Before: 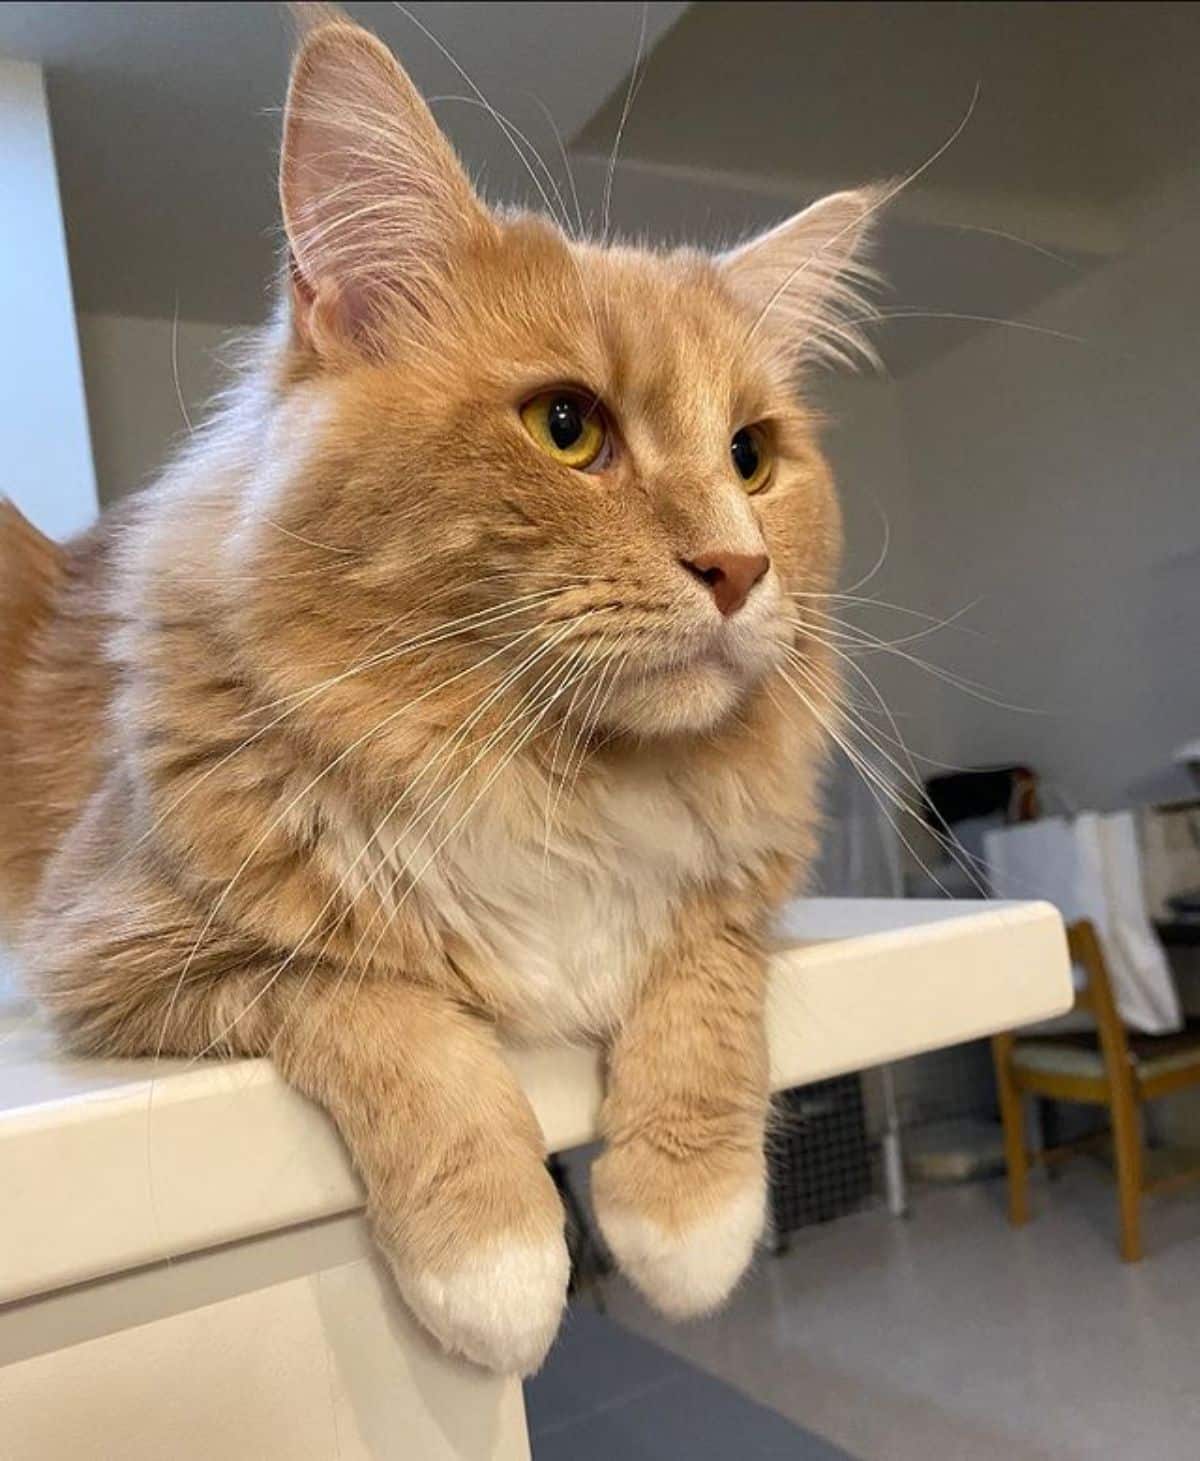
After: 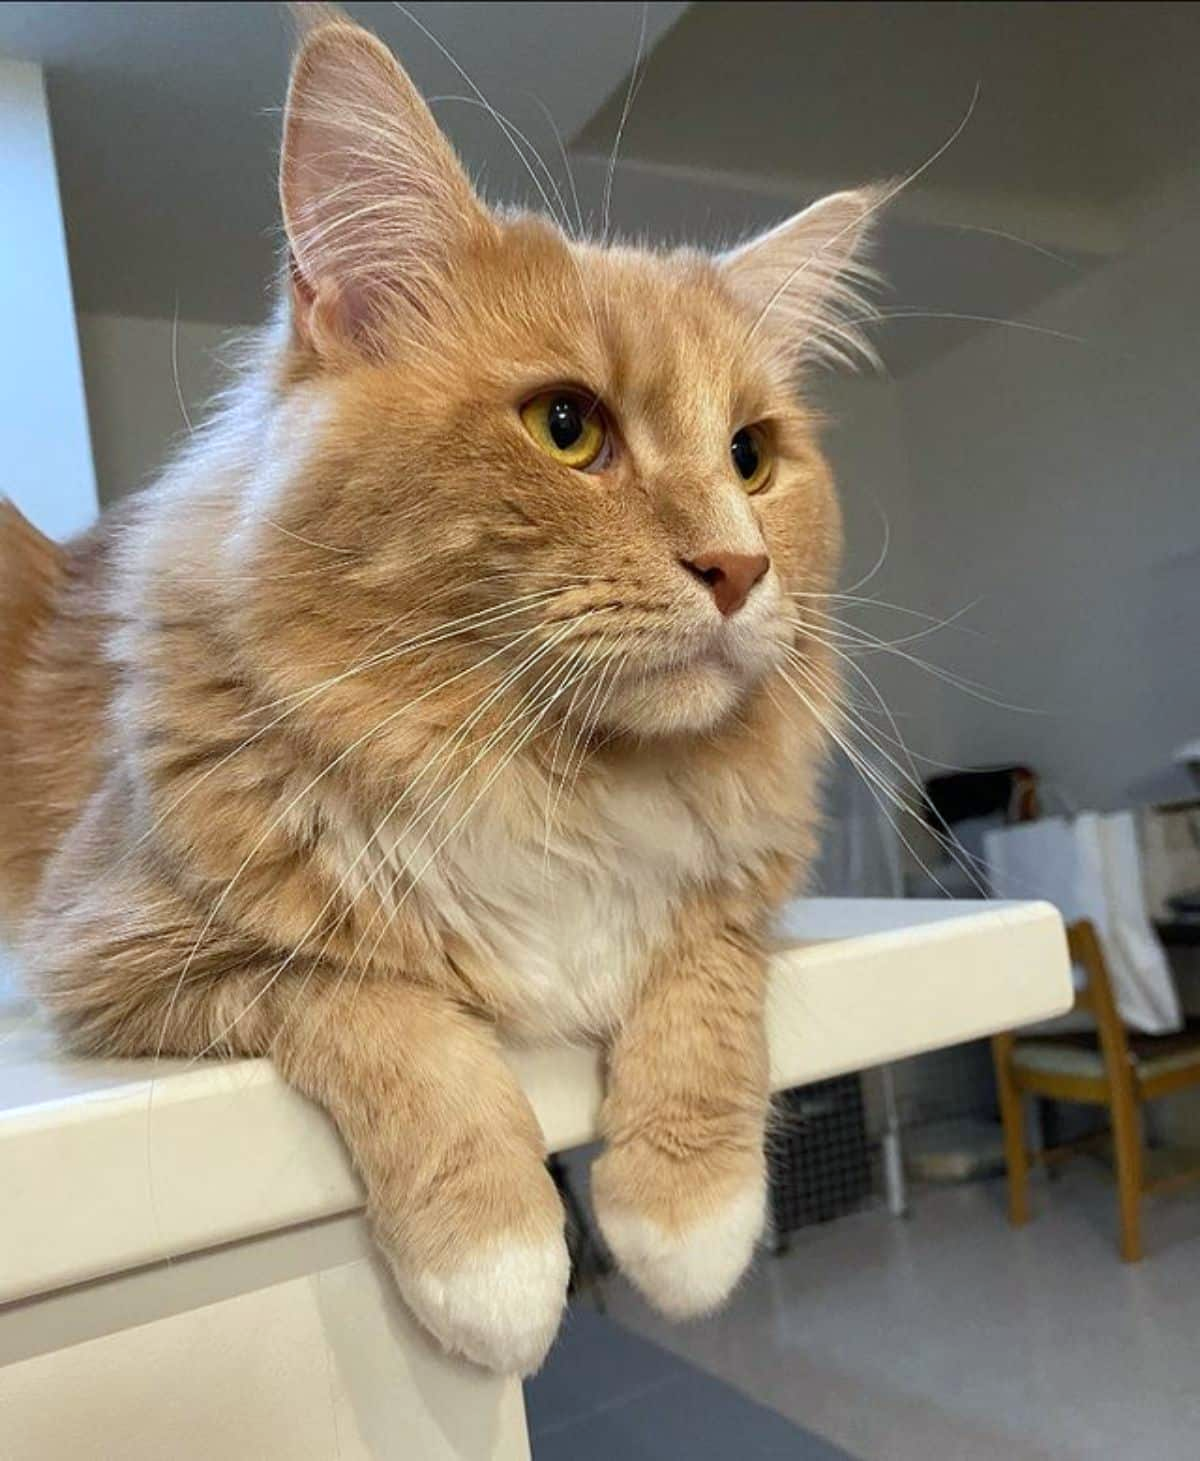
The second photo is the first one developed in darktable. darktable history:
color calibration: illuminant as shot in camera, x 0.359, y 0.363, temperature 4560.81 K
